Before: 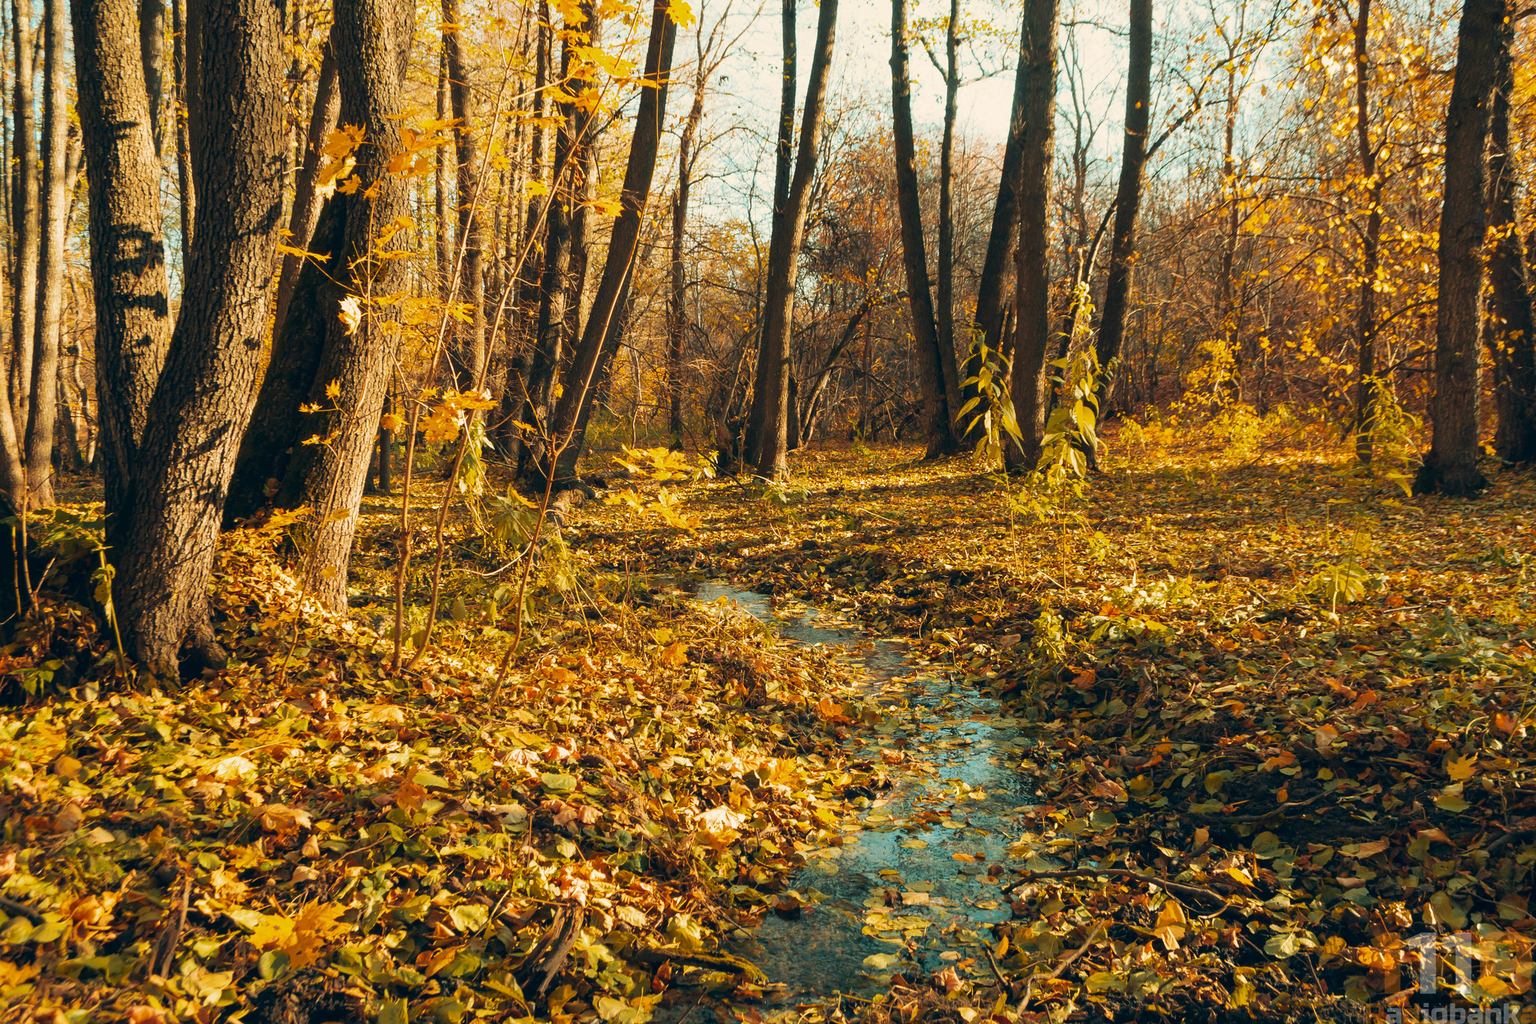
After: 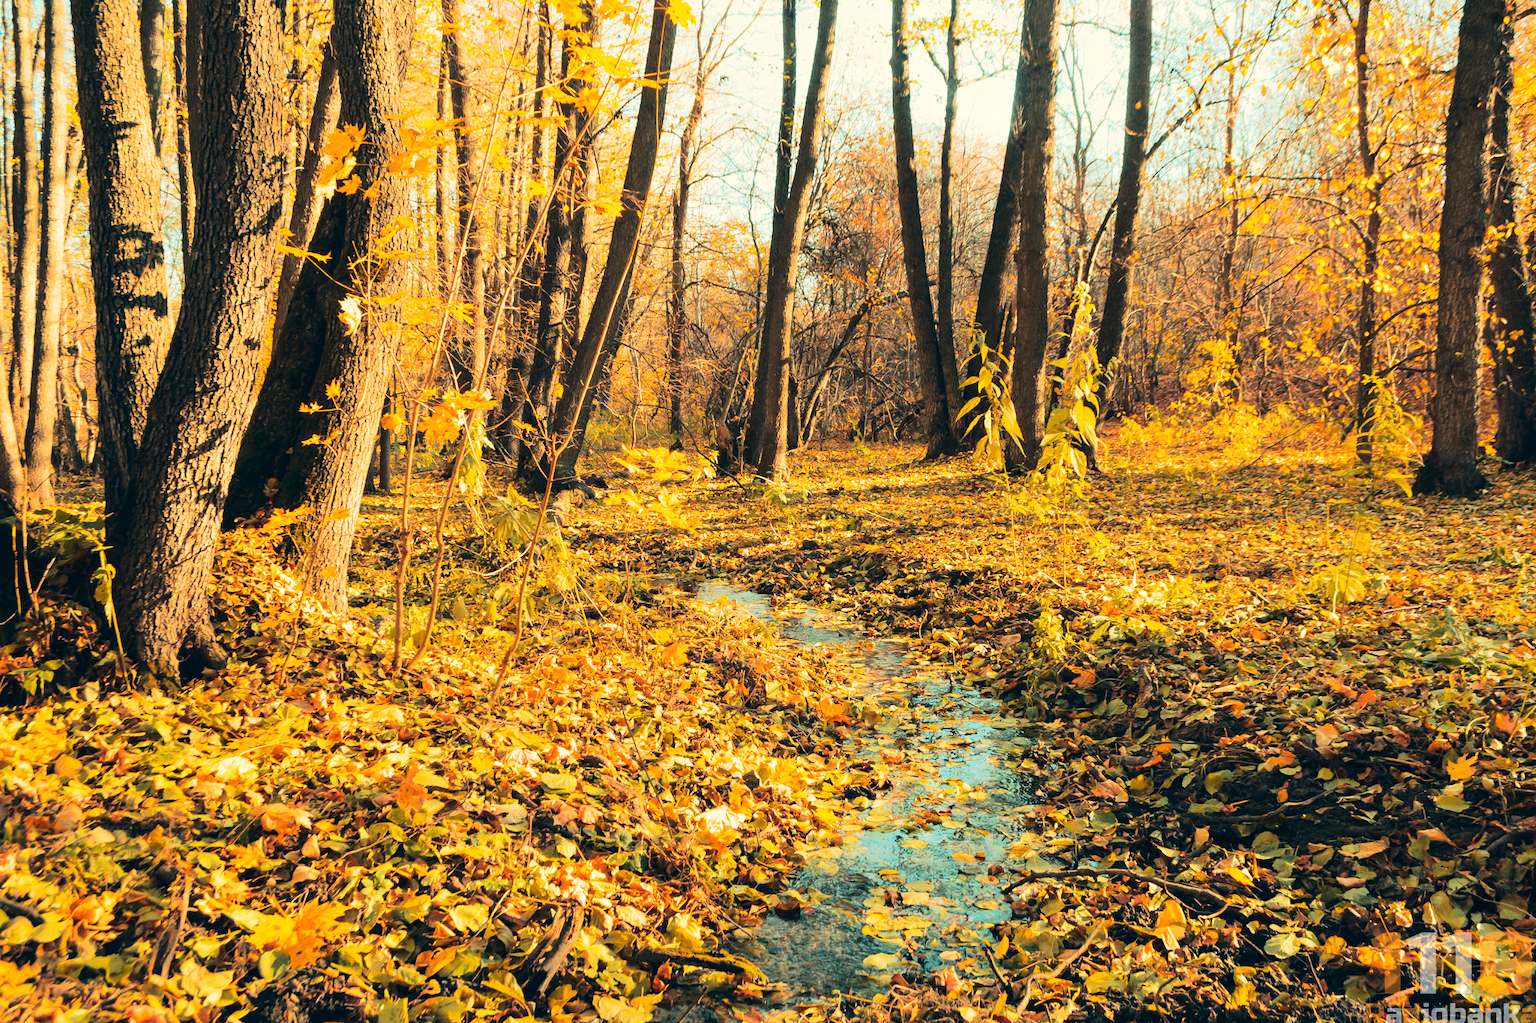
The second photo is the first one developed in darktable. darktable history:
tone equalizer: -7 EV 0.156 EV, -6 EV 0.607 EV, -5 EV 1.13 EV, -4 EV 1.35 EV, -3 EV 1.13 EV, -2 EV 0.6 EV, -1 EV 0.166 EV, edges refinement/feathering 500, mask exposure compensation -1.57 EV, preserve details no
